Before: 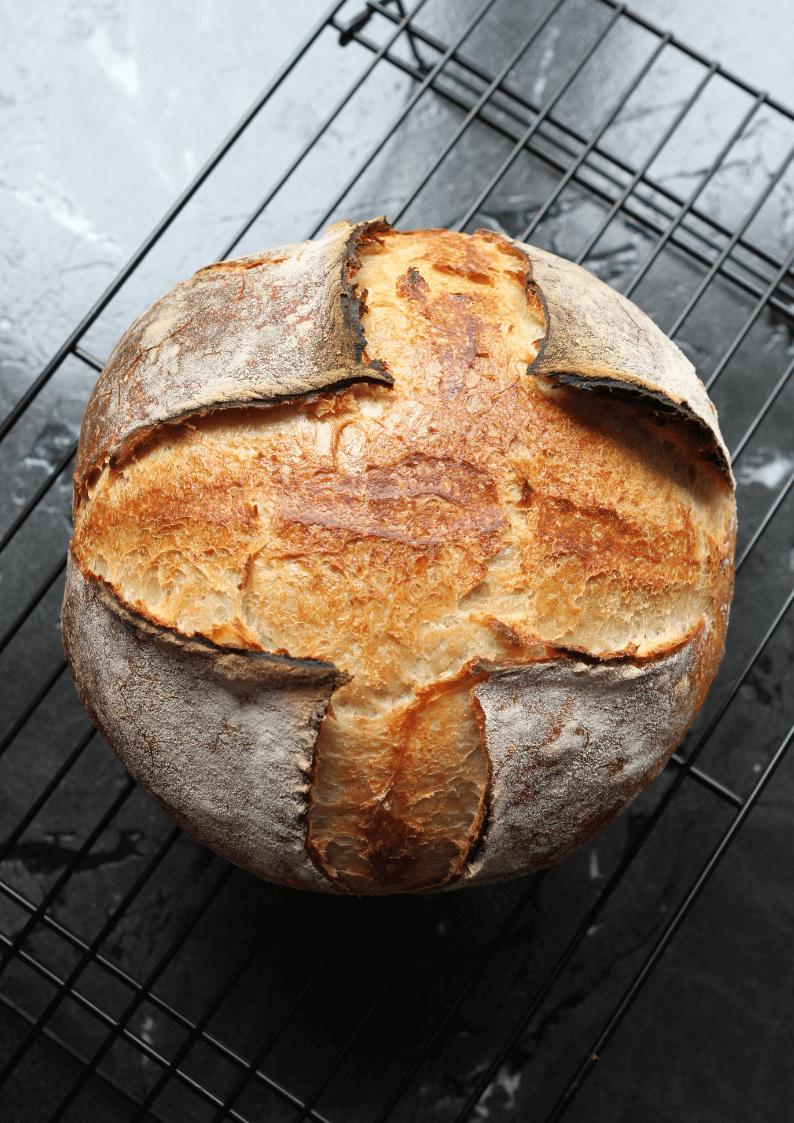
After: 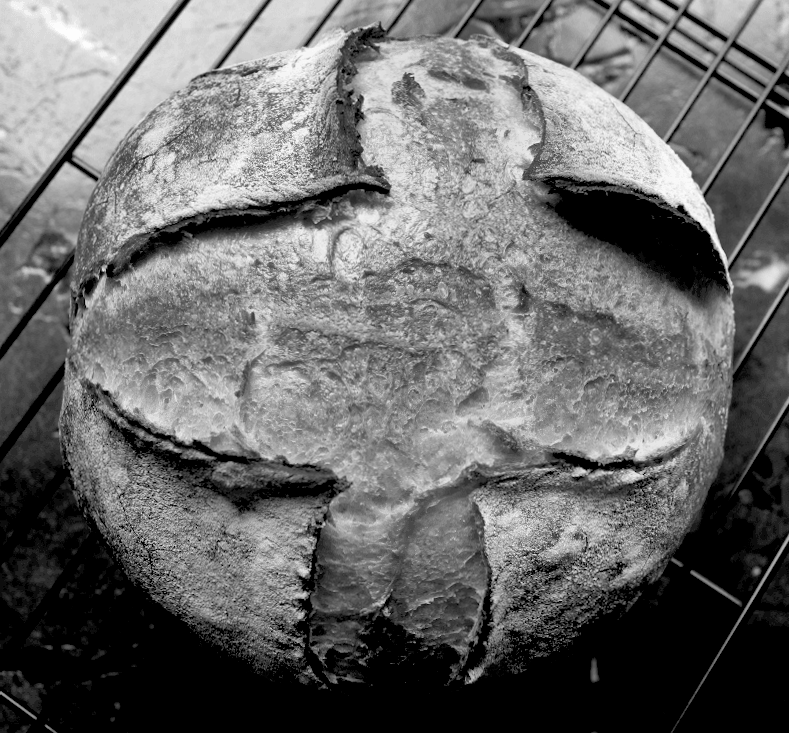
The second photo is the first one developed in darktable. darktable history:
crop: top 16.727%, bottom 16.727%
rotate and perspective: rotation -0.45°, automatic cropping original format, crop left 0.008, crop right 0.992, crop top 0.012, crop bottom 0.988
color correction: highlights a* 19.59, highlights b* 27.49, shadows a* 3.46, shadows b* -17.28, saturation 0.73
rgb levels: levels [[0.029, 0.461, 0.922], [0, 0.5, 1], [0, 0.5, 1]]
shadows and highlights: radius 108.52, shadows 23.73, highlights -59.32, low approximation 0.01, soften with gaussian
monochrome: a 0, b 0, size 0.5, highlights 0.57
white balance: red 0.983, blue 1.036
